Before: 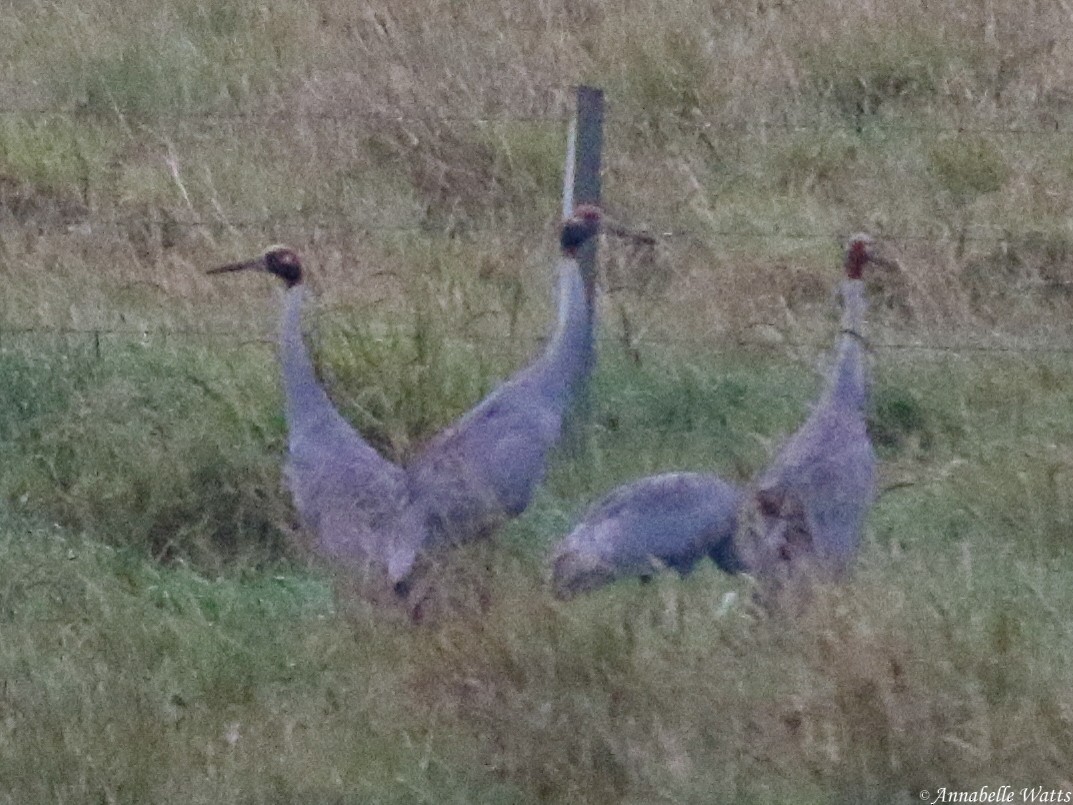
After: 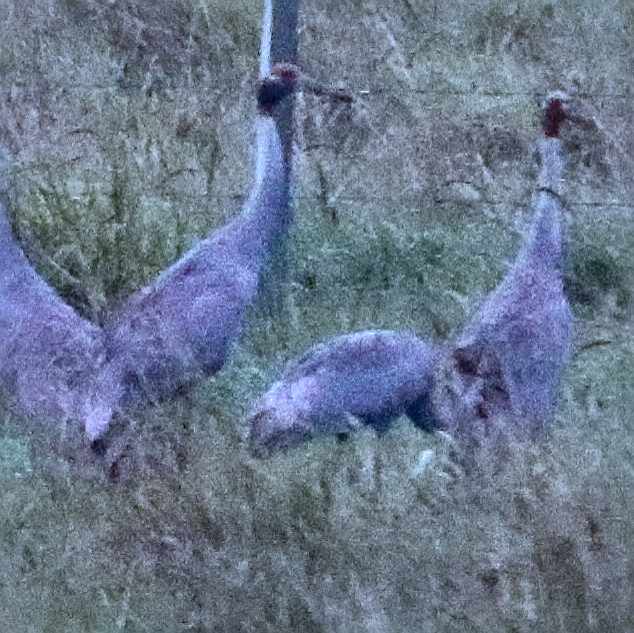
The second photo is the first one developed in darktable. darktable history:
local contrast: mode bilateral grid, contrast 20, coarseness 50, detail 161%, midtone range 0.2
crop and rotate: left 28.256%, top 17.734%, right 12.656%, bottom 3.573%
color zones: curves: ch0 [(0.018, 0.548) (0.197, 0.654) (0.425, 0.447) (0.605, 0.658) (0.732, 0.579)]; ch1 [(0.105, 0.531) (0.224, 0.531) (0.386, 0.39) (0.618, 0.456) (0.732, 0.456) (0.956, 0.421)]; ch2 [(0.039, 0.583) (0.215, 0.465) (0.399, 0.544) (0.465, 0.548) (0.614, 0.447) (0.724, 0.43) (0.882, 0.623) (0.956, 0.632)]
white balance: red 0.871, blue 1.249
shadows and highlights: highlights color adjustment 0%, low approximation 0.01, soften with gaussian
sharpen: on, module defaults
